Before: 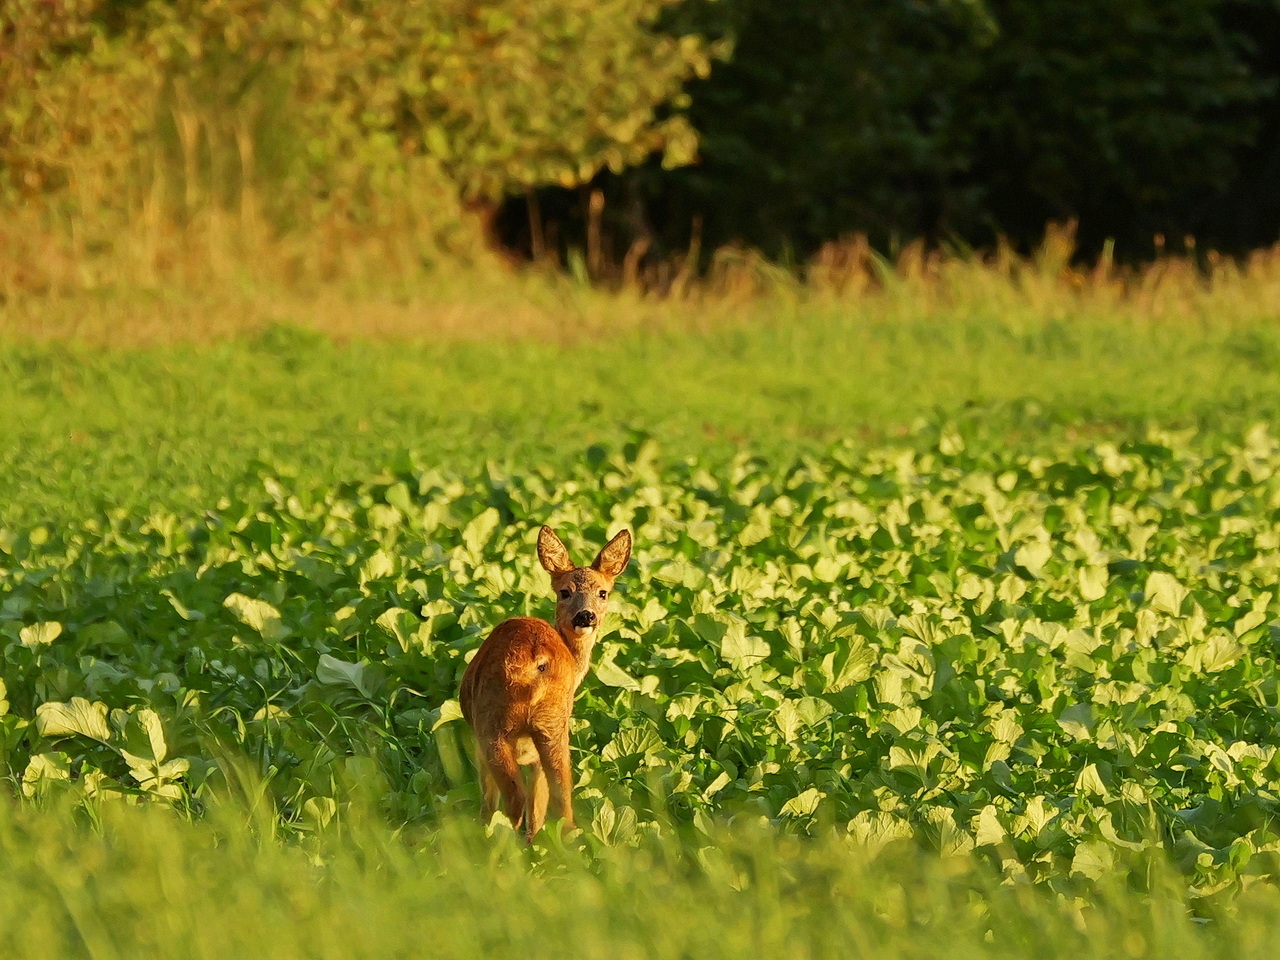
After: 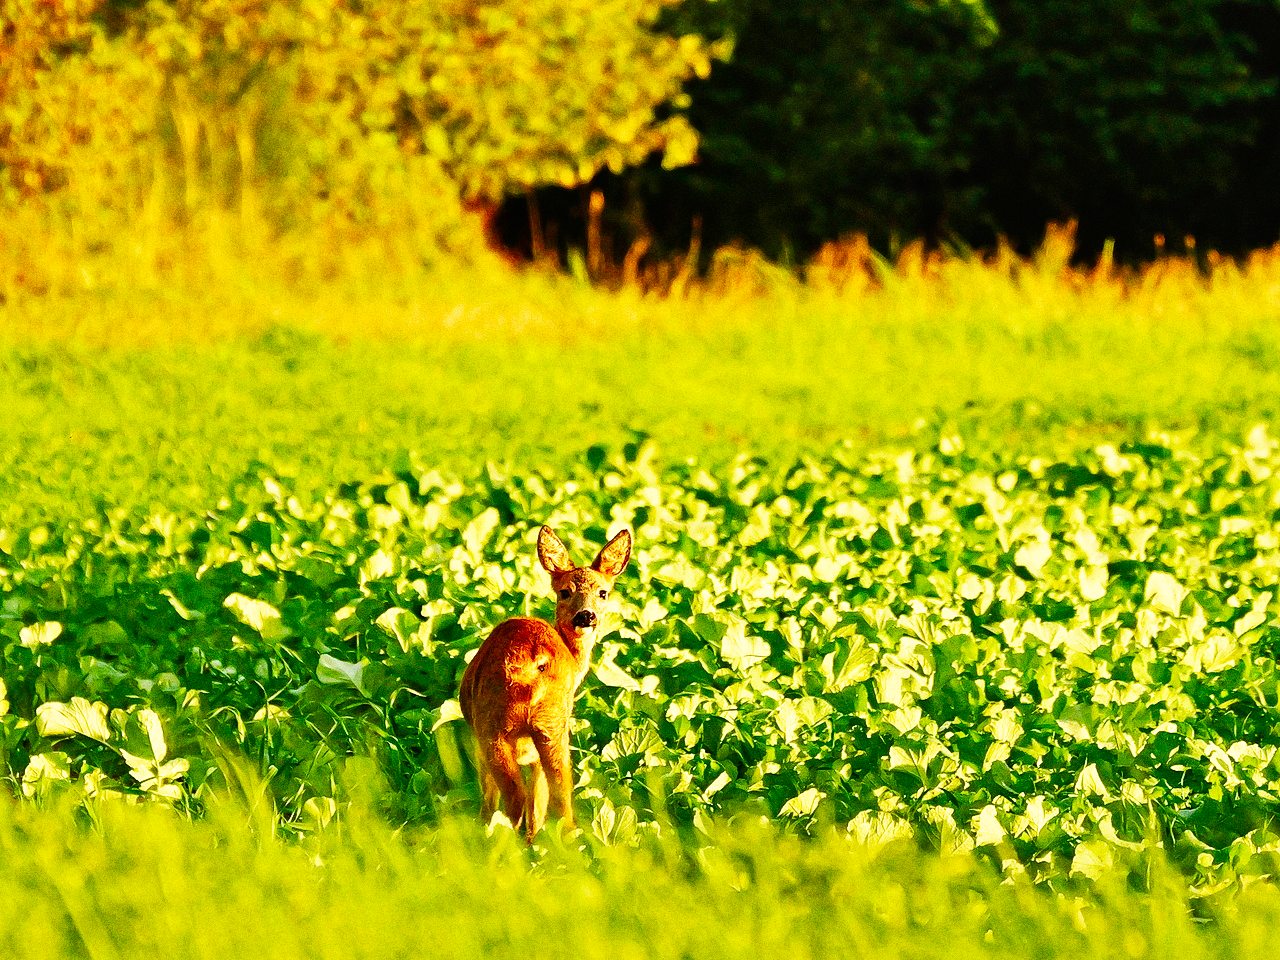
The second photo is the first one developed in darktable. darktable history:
grain: coarseness 0.09 ISO, strength 40%
color balance rgb: perceptual saturation grading › global saturation 20%, perceptual saturation grading › highlights -25%, perceptual saturation grading › shadows 50%
base curve: curves: ch0 [(0, 0) (0.007, 0.004) (0.027, 0.03) (0.046, 0.07) (0.207, 0.54) (0.442, 0.872) (0.673, 0.972) (1, 1)], preserve colors none
shadows and highlights: radius 133.83, soften with gaussian
